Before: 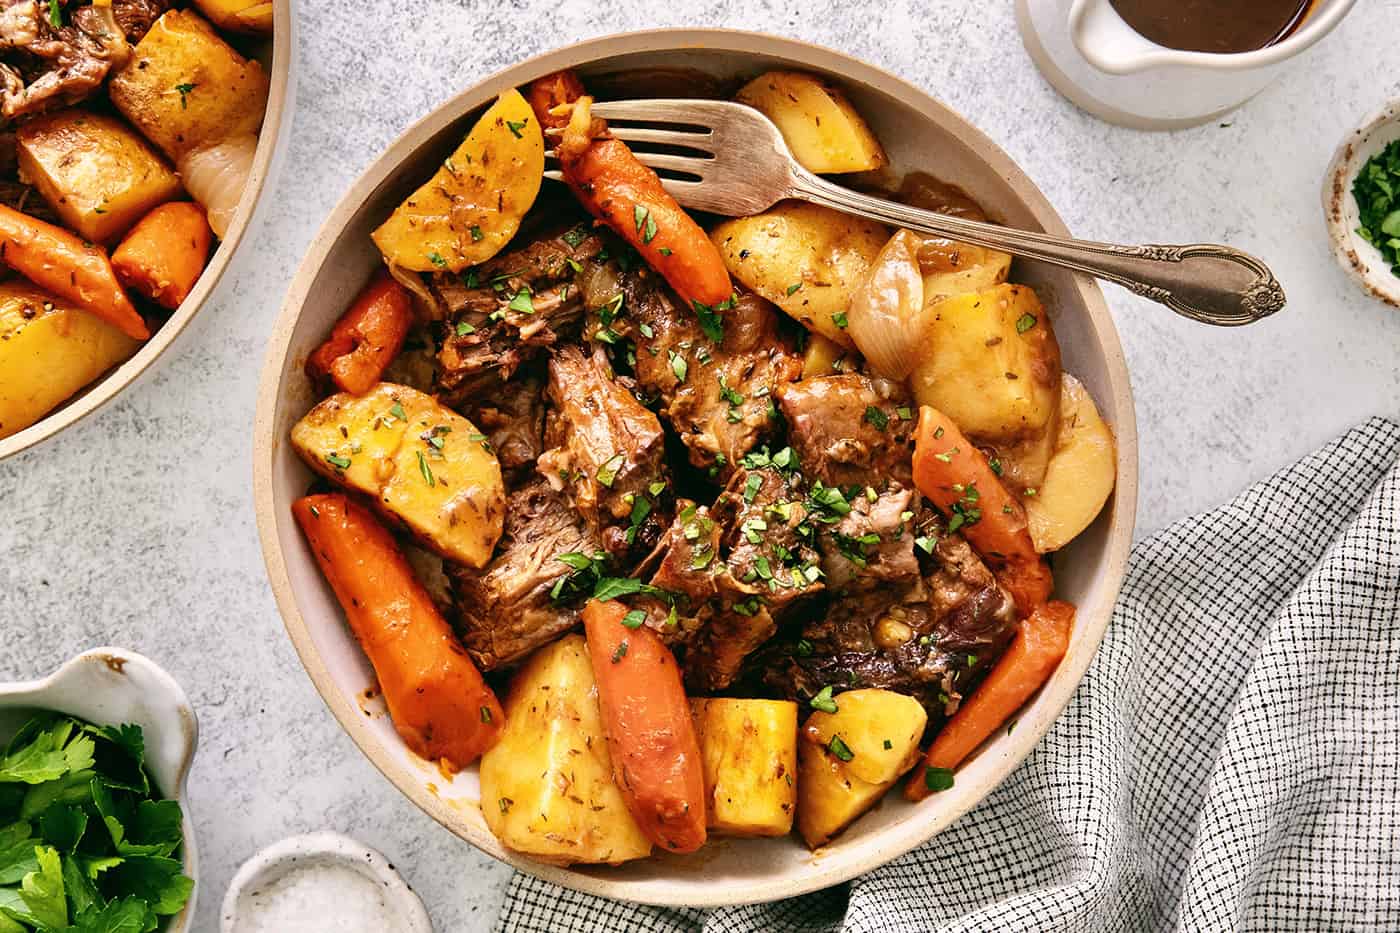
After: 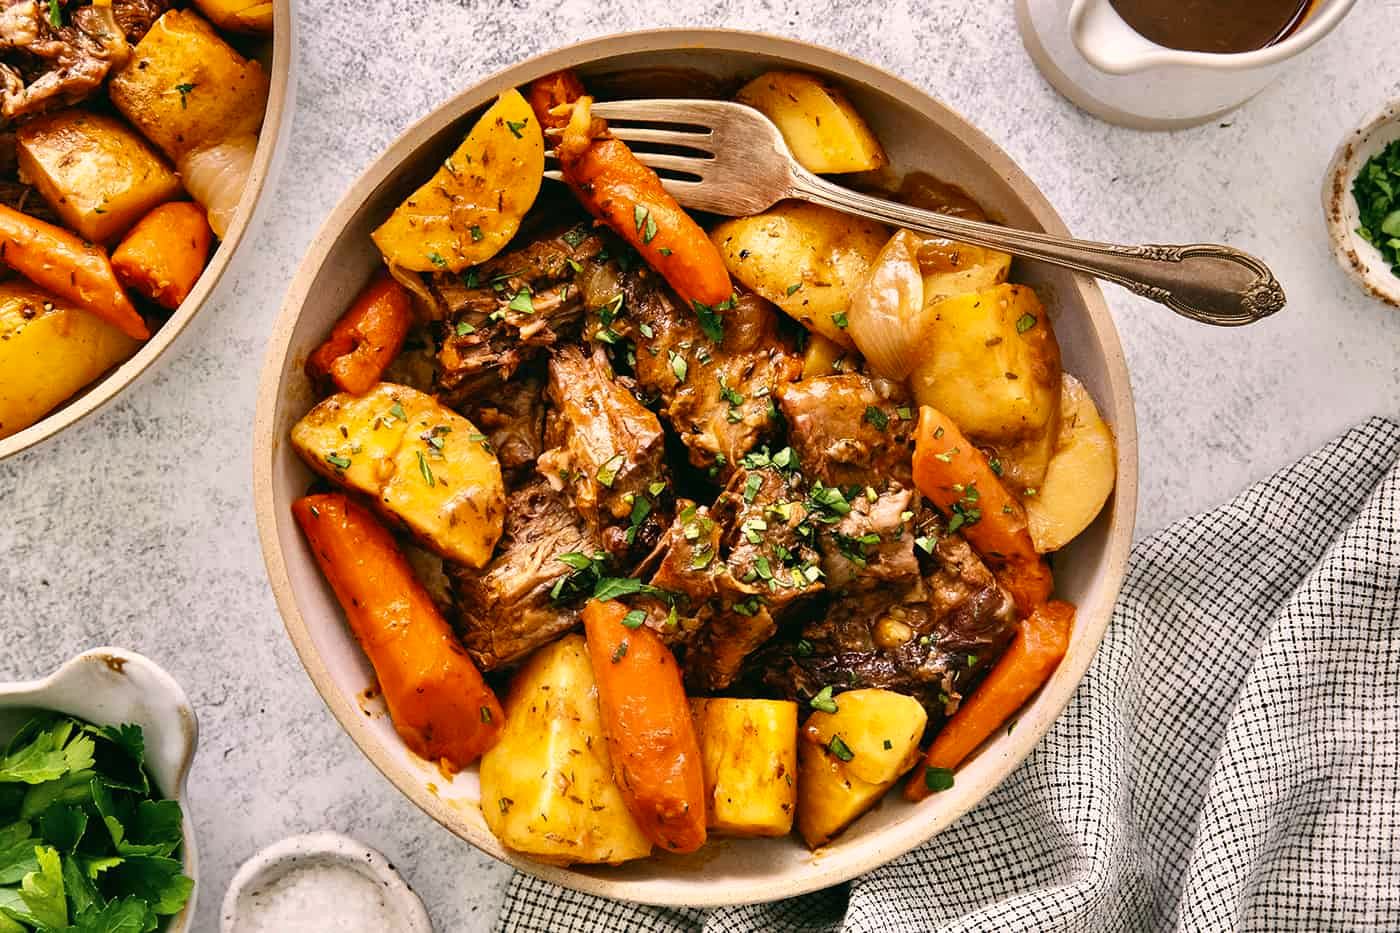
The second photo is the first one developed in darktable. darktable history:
shadows and highlights: low approximation 0.01, soften with gaussian
color calibration: output R [1.063, -0.012, -0.003, 0], output B [-0.079, 0.047, 1, 0], illuminant same as pipeline (D50), adaptation none (bypass), x 0.333, y 0.334, temperature 5017.78 K
